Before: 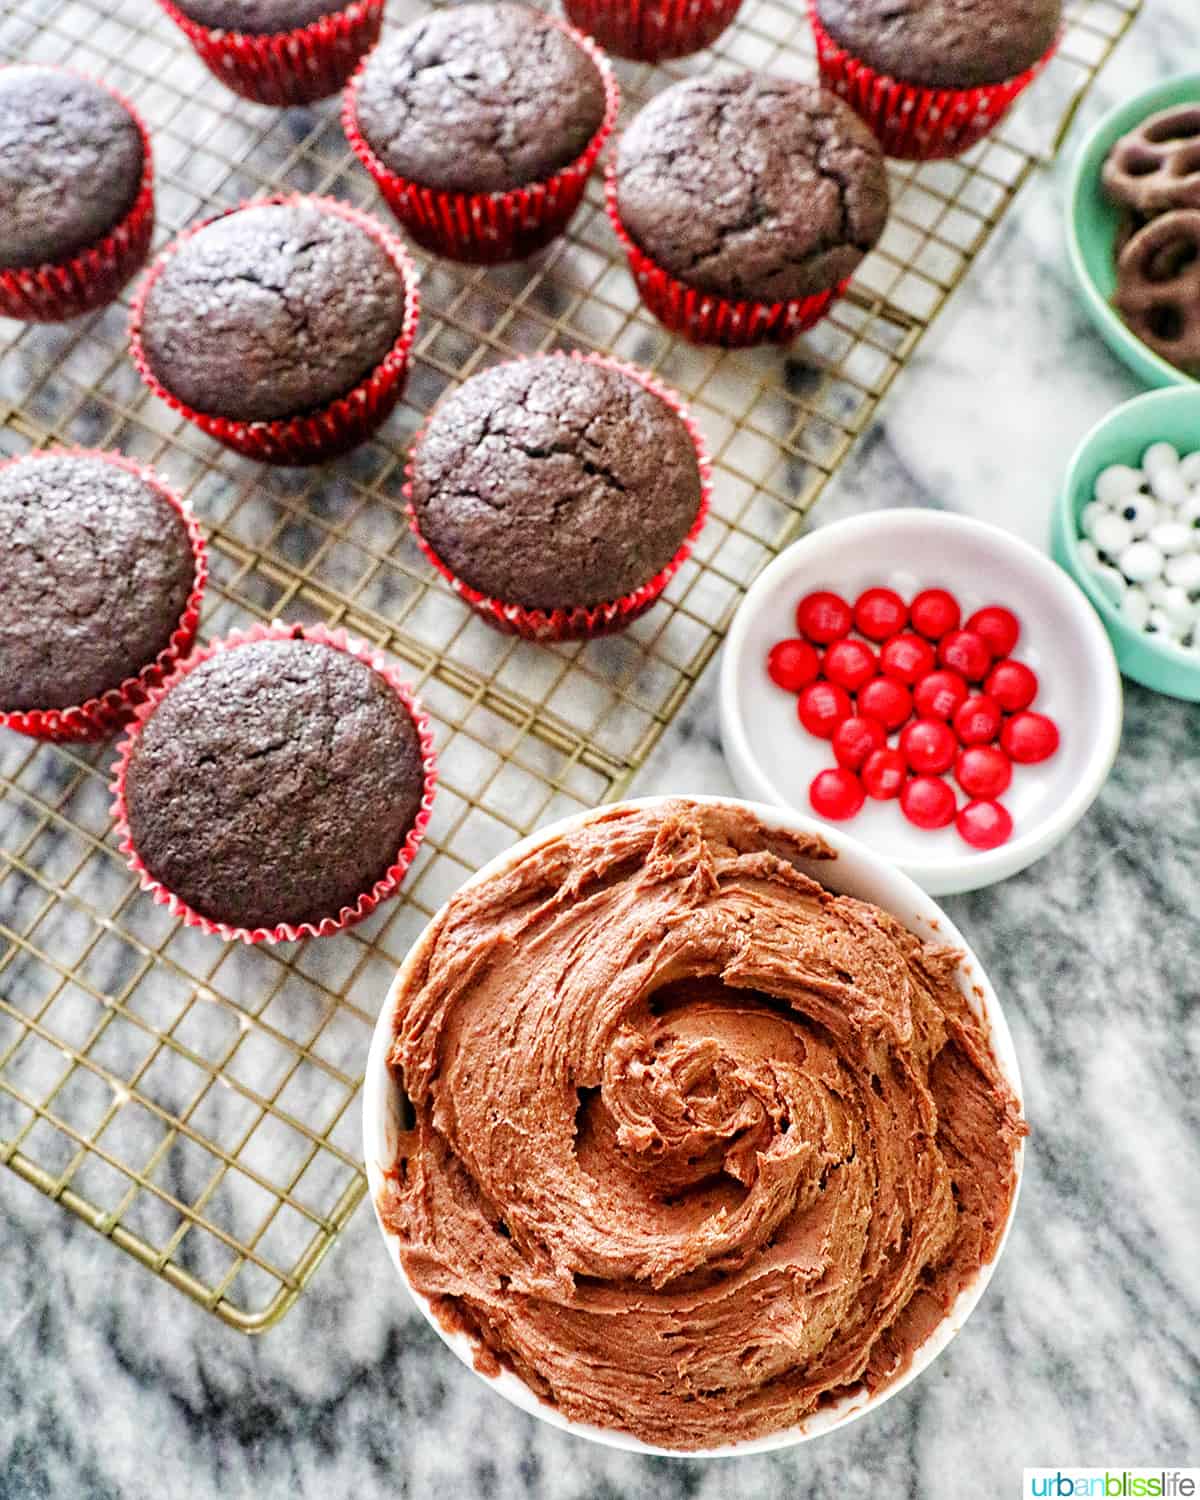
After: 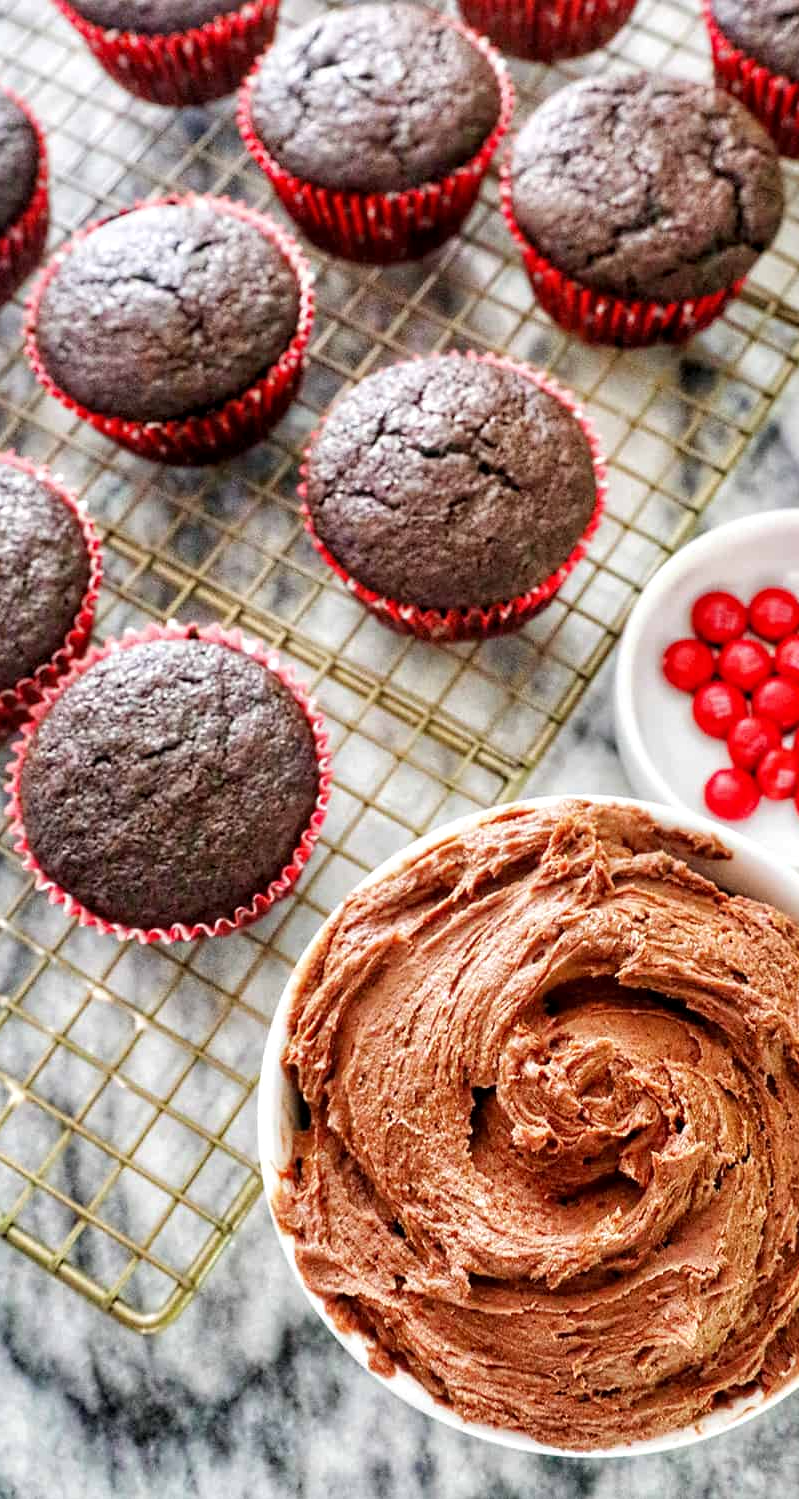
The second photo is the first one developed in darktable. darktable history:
local contrast: highlights 100%, shadows 100%, detail 120%, midtone range 0.2
crop and rotate: left 8.786%, right 24.548%
